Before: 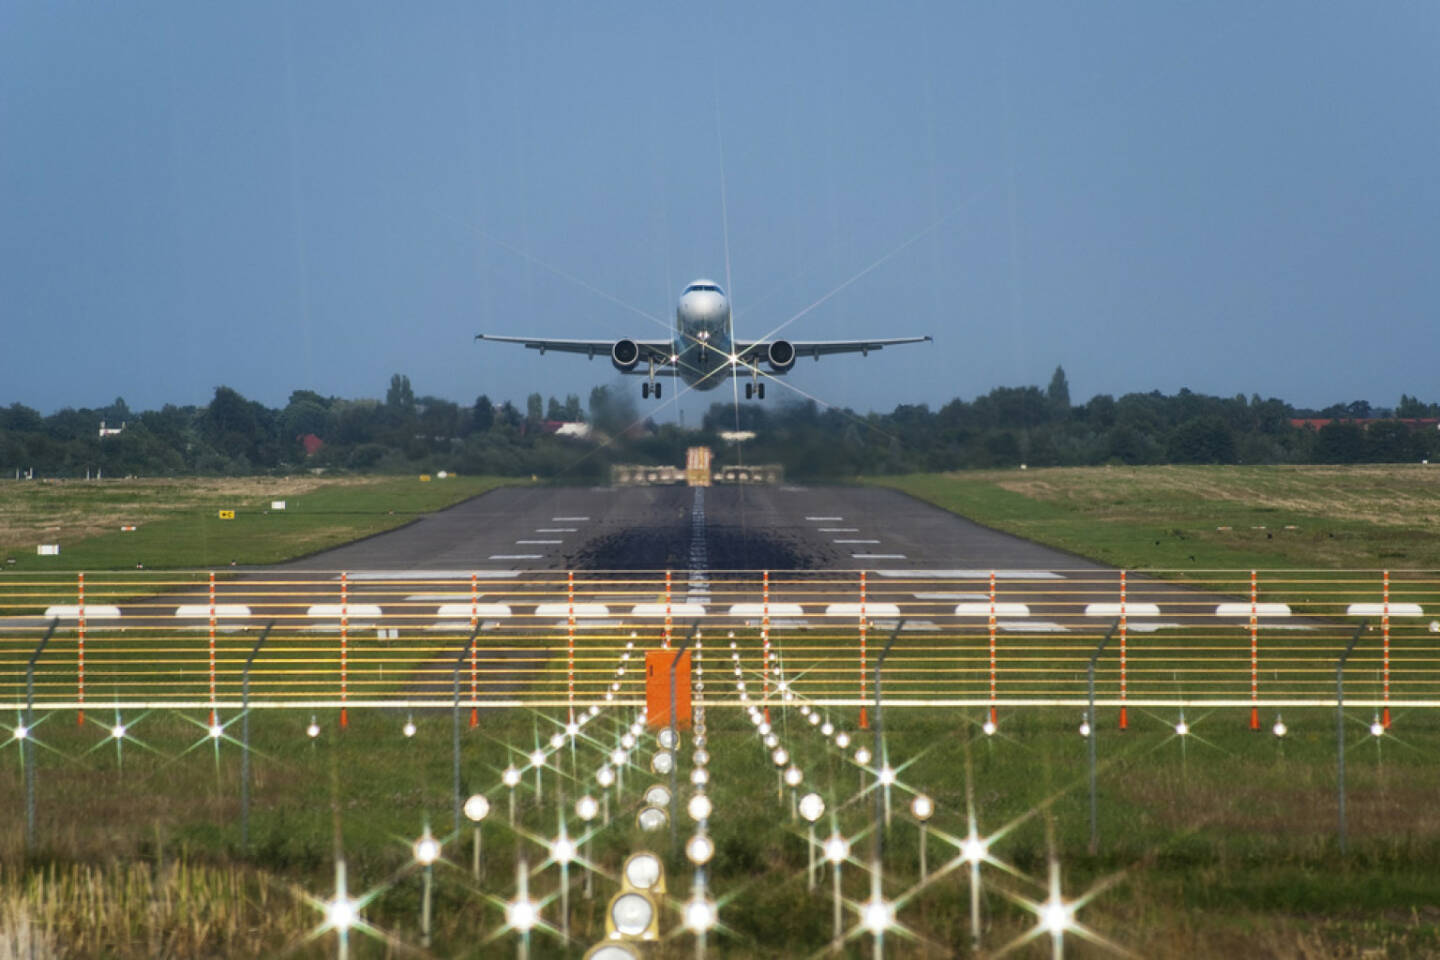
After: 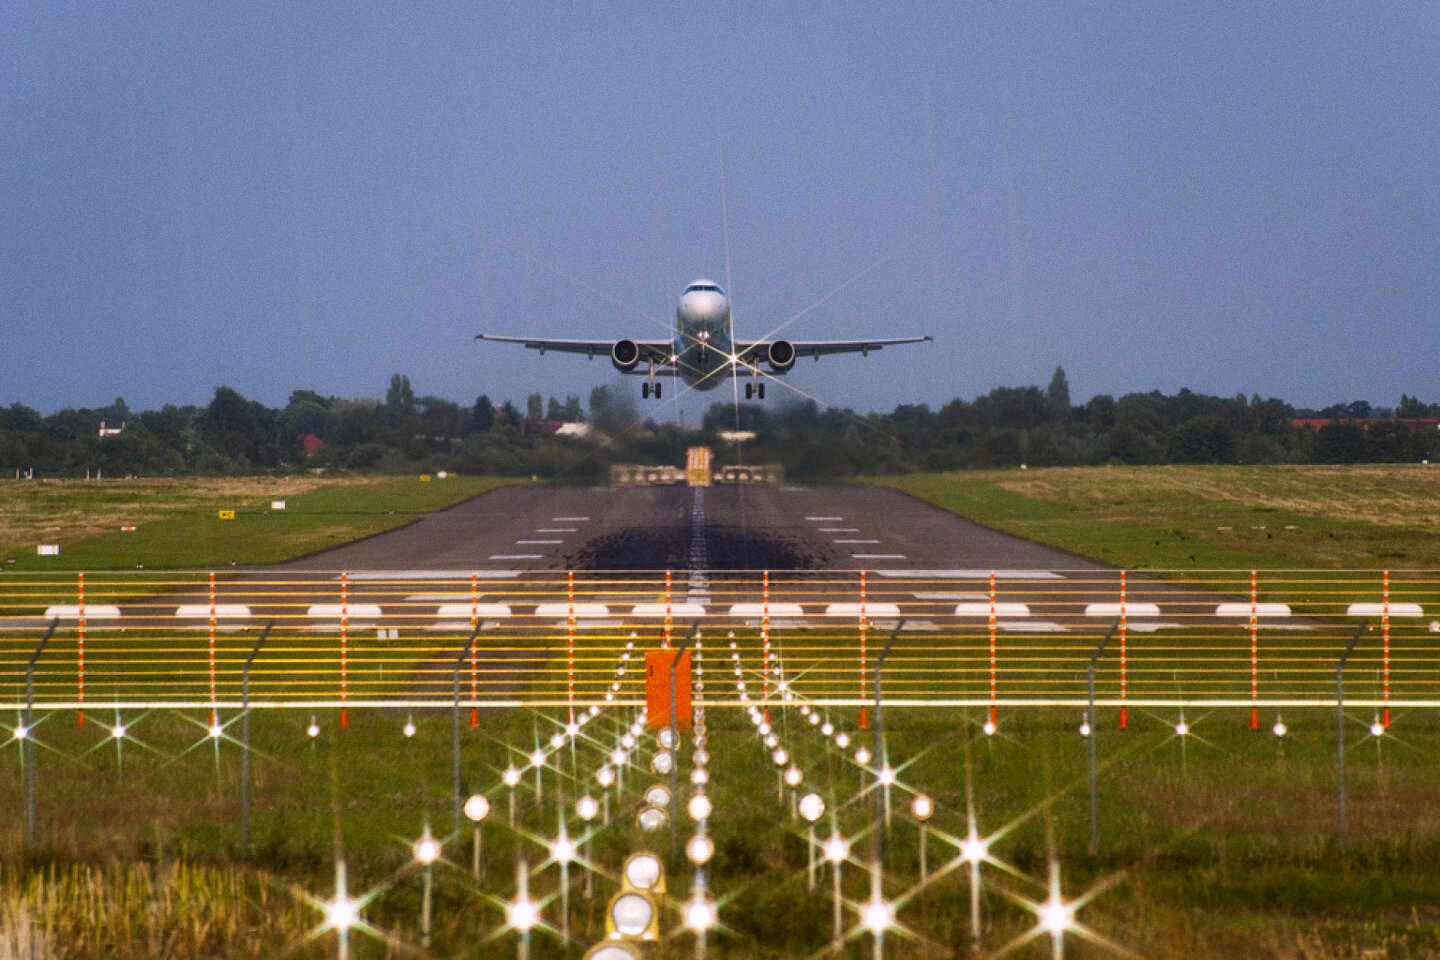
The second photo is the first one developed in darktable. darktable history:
shadows and highlights: shadows 37.27, highlights -28.18, soften with gaussian
color balance rgb: shadows lift › chroma 2%, shadows lift › hue 217.2°, power › chroma 0.25%, power › hue 60°, highlights gain › chroma 1.5%, highlights gain › hue 309.6°, global offset › luminance -0.25%, perceptual saturation grading › global saturation 15%, global vibrance 15%
grain: coarseness 0.47 ISO
rgb levels: mode RGB, independent channels, levels [[0, 0.5, 1], [0, 0.521, 1], [0, 0.536, 1]]
